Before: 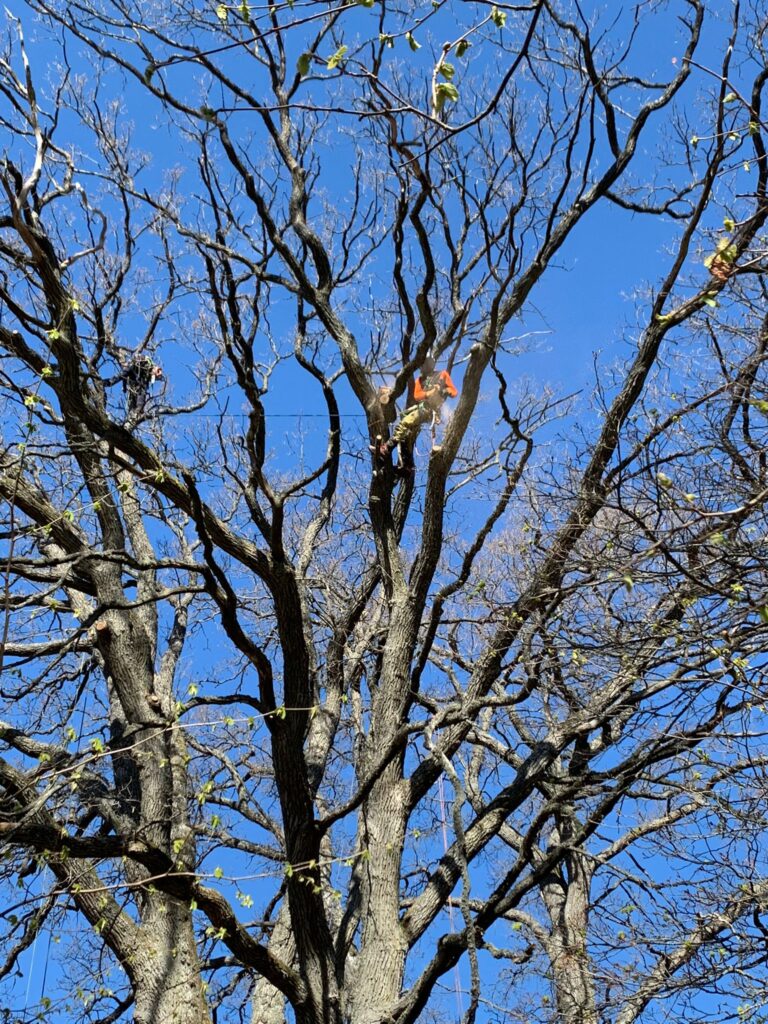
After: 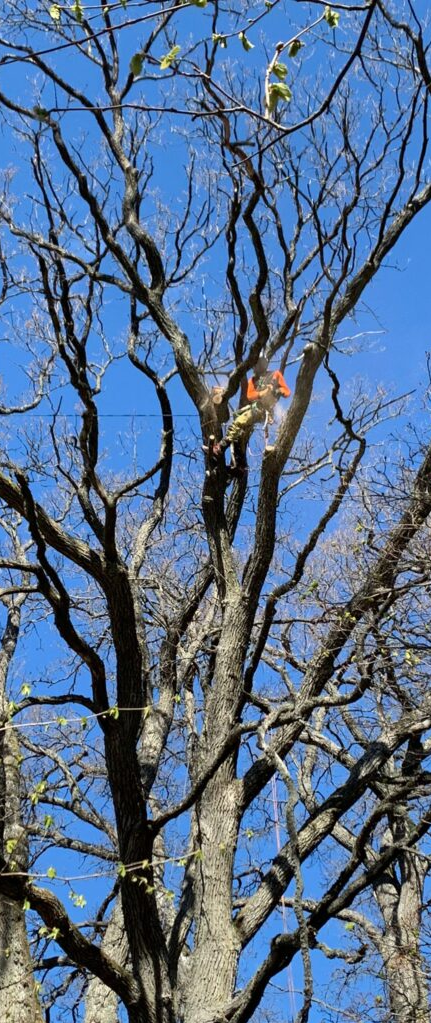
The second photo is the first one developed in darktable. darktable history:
crop: left 21.813%, right 22.044%, bottom 0%
